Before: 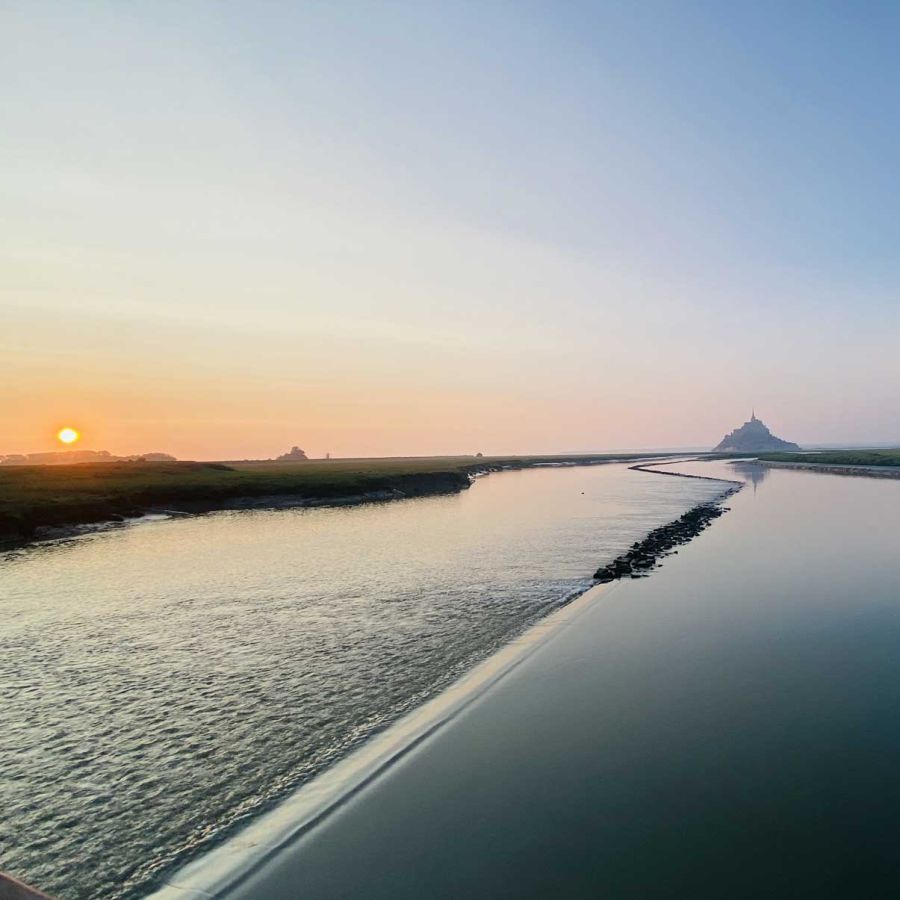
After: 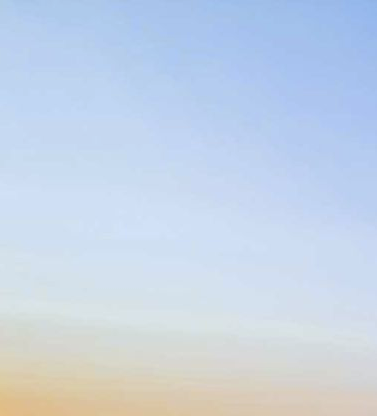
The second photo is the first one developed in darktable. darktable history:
white balance: red 0.931, blue 1.11
color contrast: green-magenta contrast 0.8, blue-yellow contrast 1.1, unbound 0
crop and rotate: left 10.817%, top 0.062%, right 47.194%, bottom 53.626%
